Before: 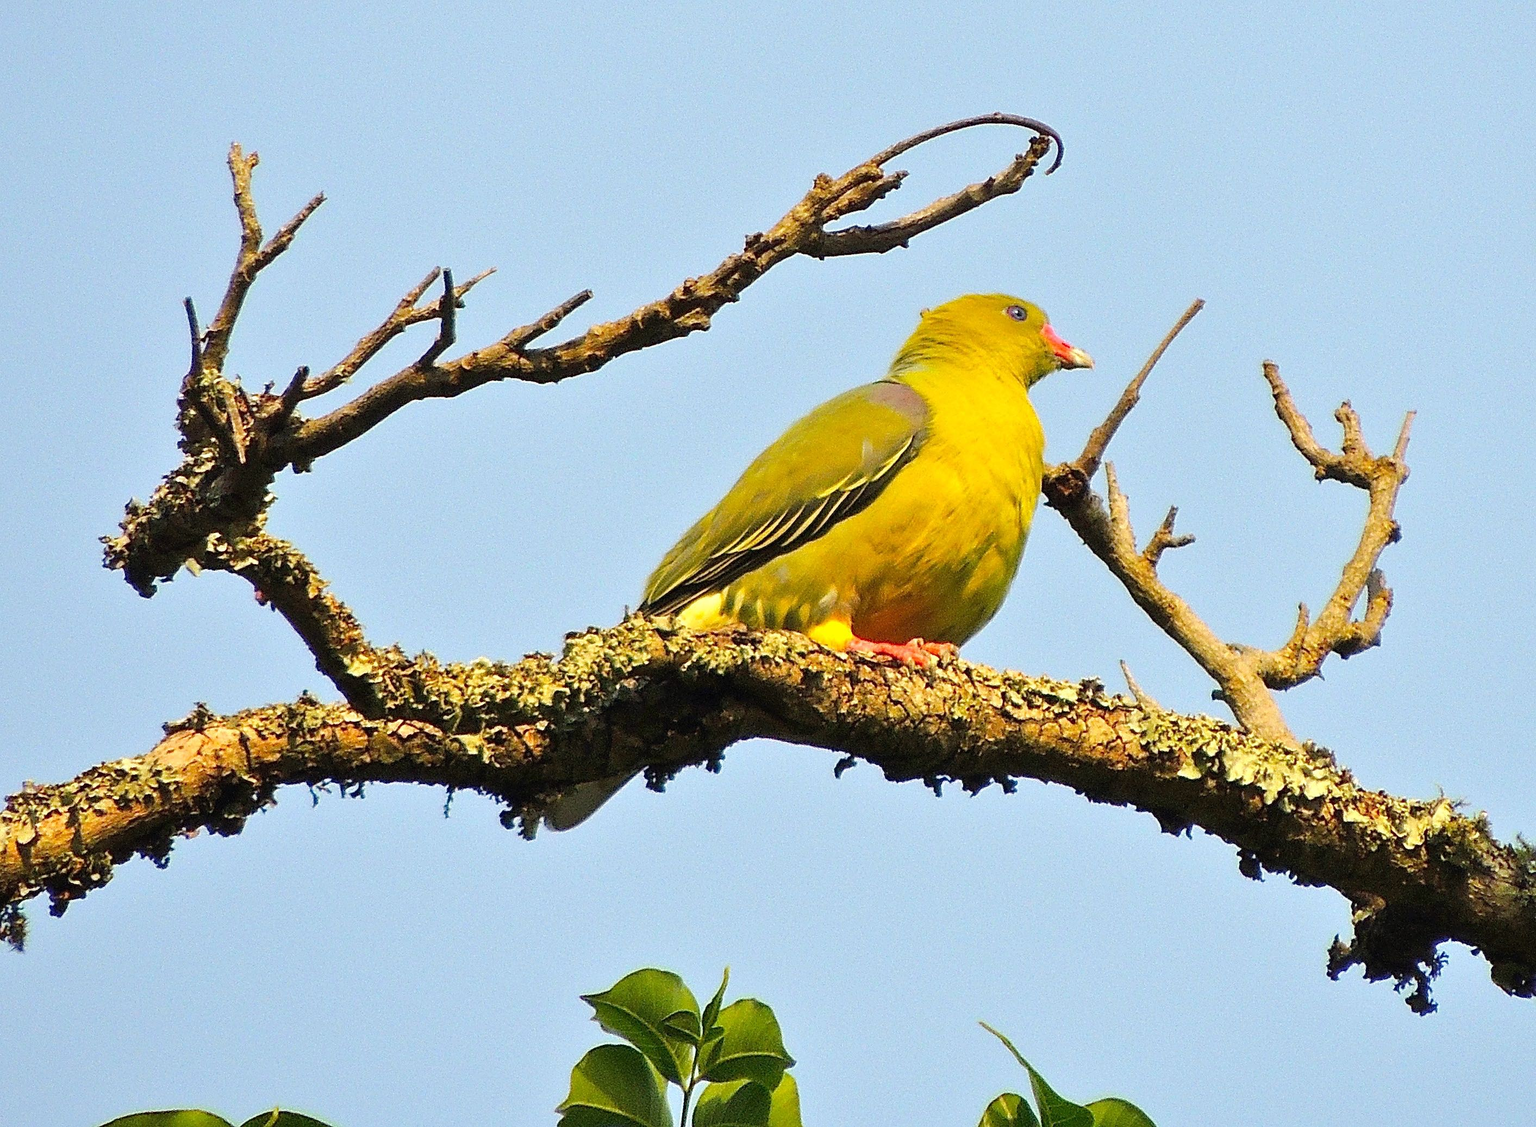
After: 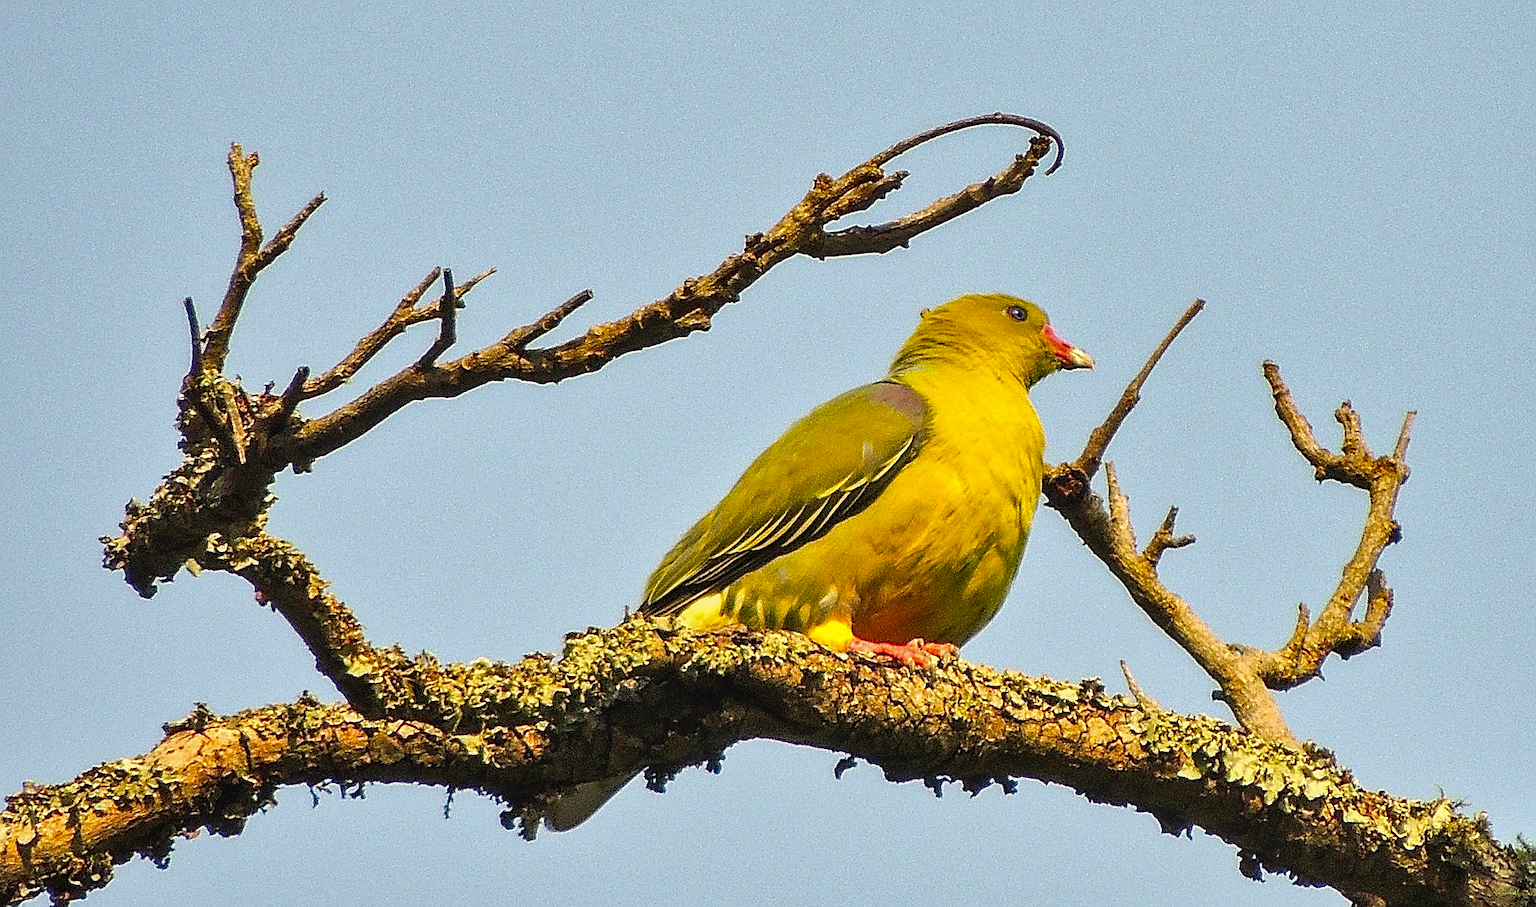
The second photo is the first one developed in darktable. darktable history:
crop: bottom 19.521%
local contrast: on, module defaults
shadows and highlights: radius 262.71, soften with gaussian
sharpen: on, module defaults
color calibration: x 0.334, y 0.347, temperature 5393.24 K
